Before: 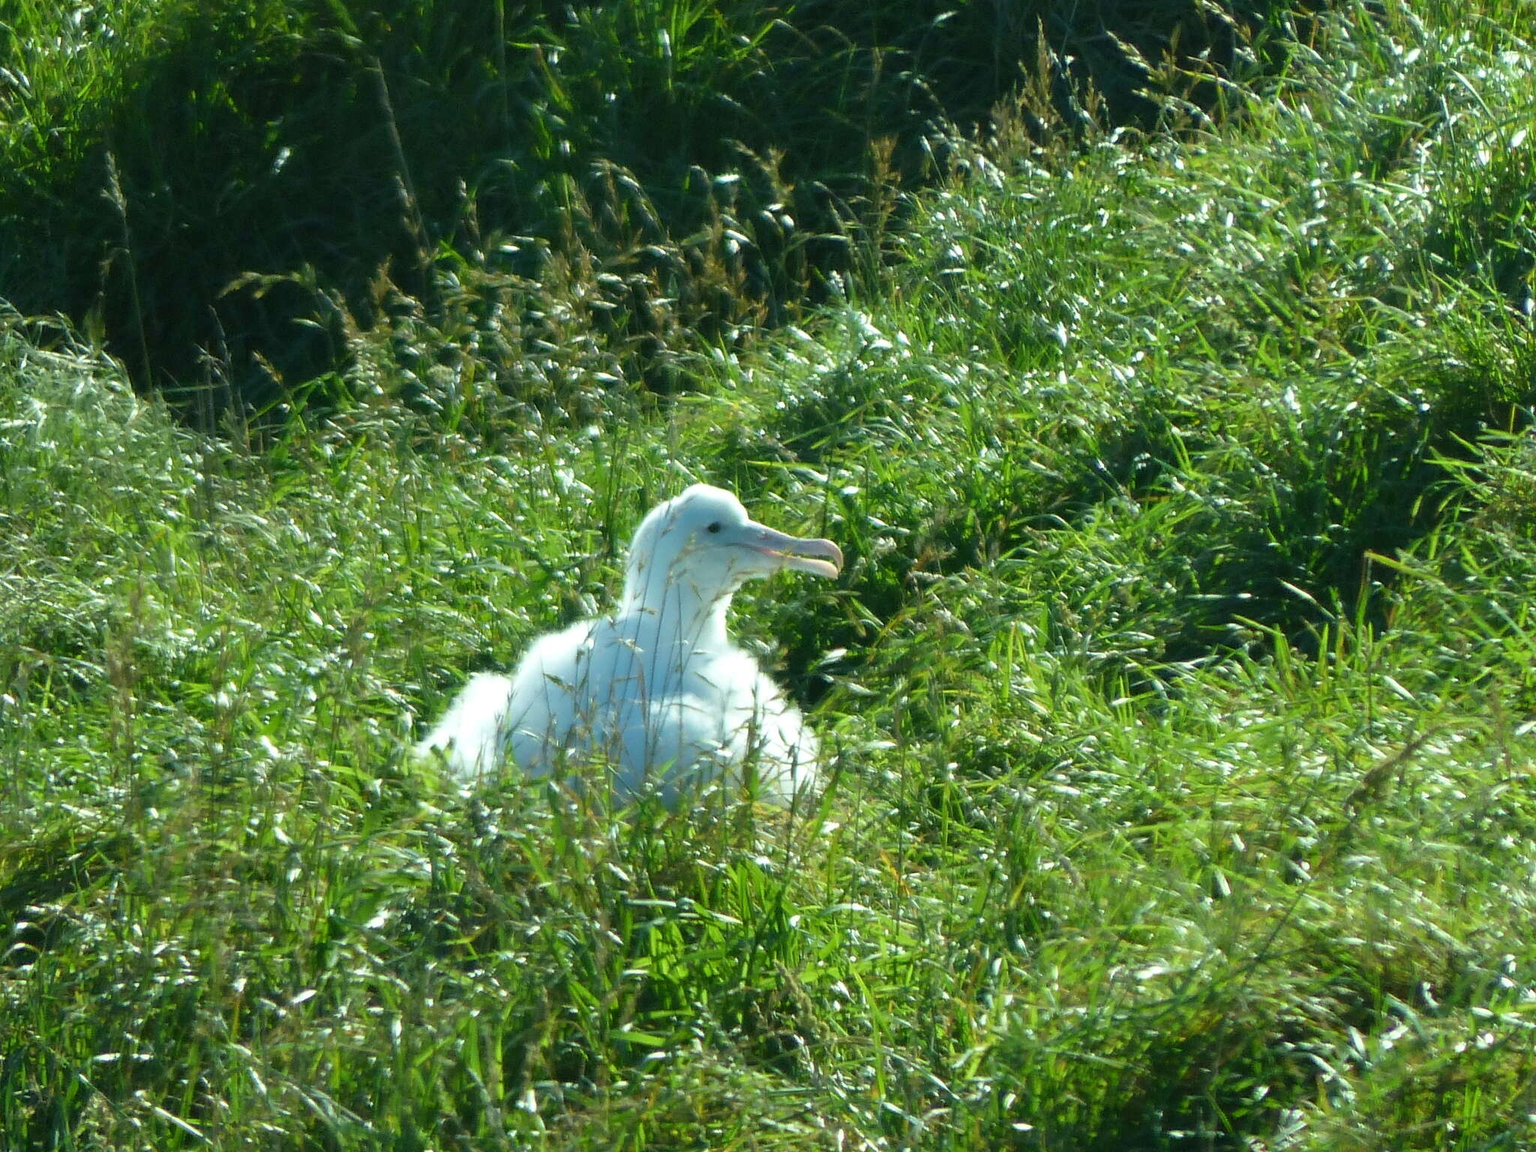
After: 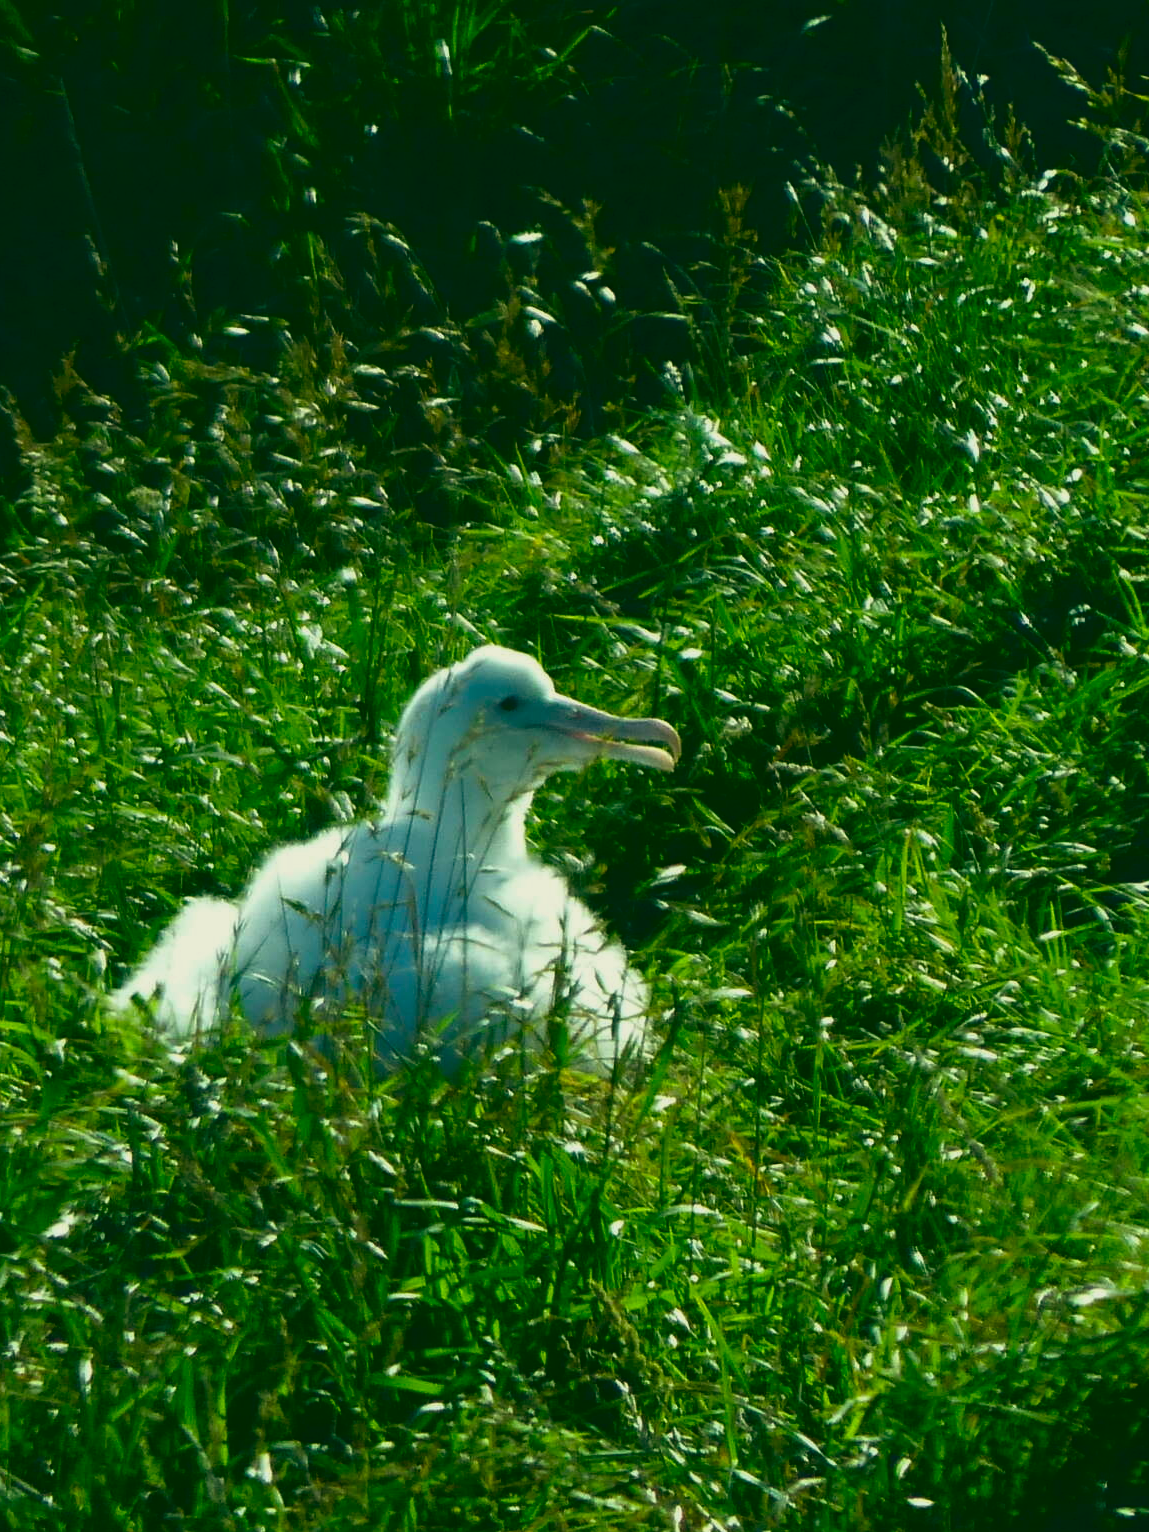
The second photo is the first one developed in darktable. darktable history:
crop: left 21.674%, right 22.086%
contrast brightness saturation: brightness -0.25, saturation 0.2
color balance: lift [1.005, 0.99, 1.007, 1.01], gamma [1, 1.034, 1.032, 0.966], gain [0.873, 1.055, 1.067, 0.933]
rotate and perspective: crop left 0, crop top 0
